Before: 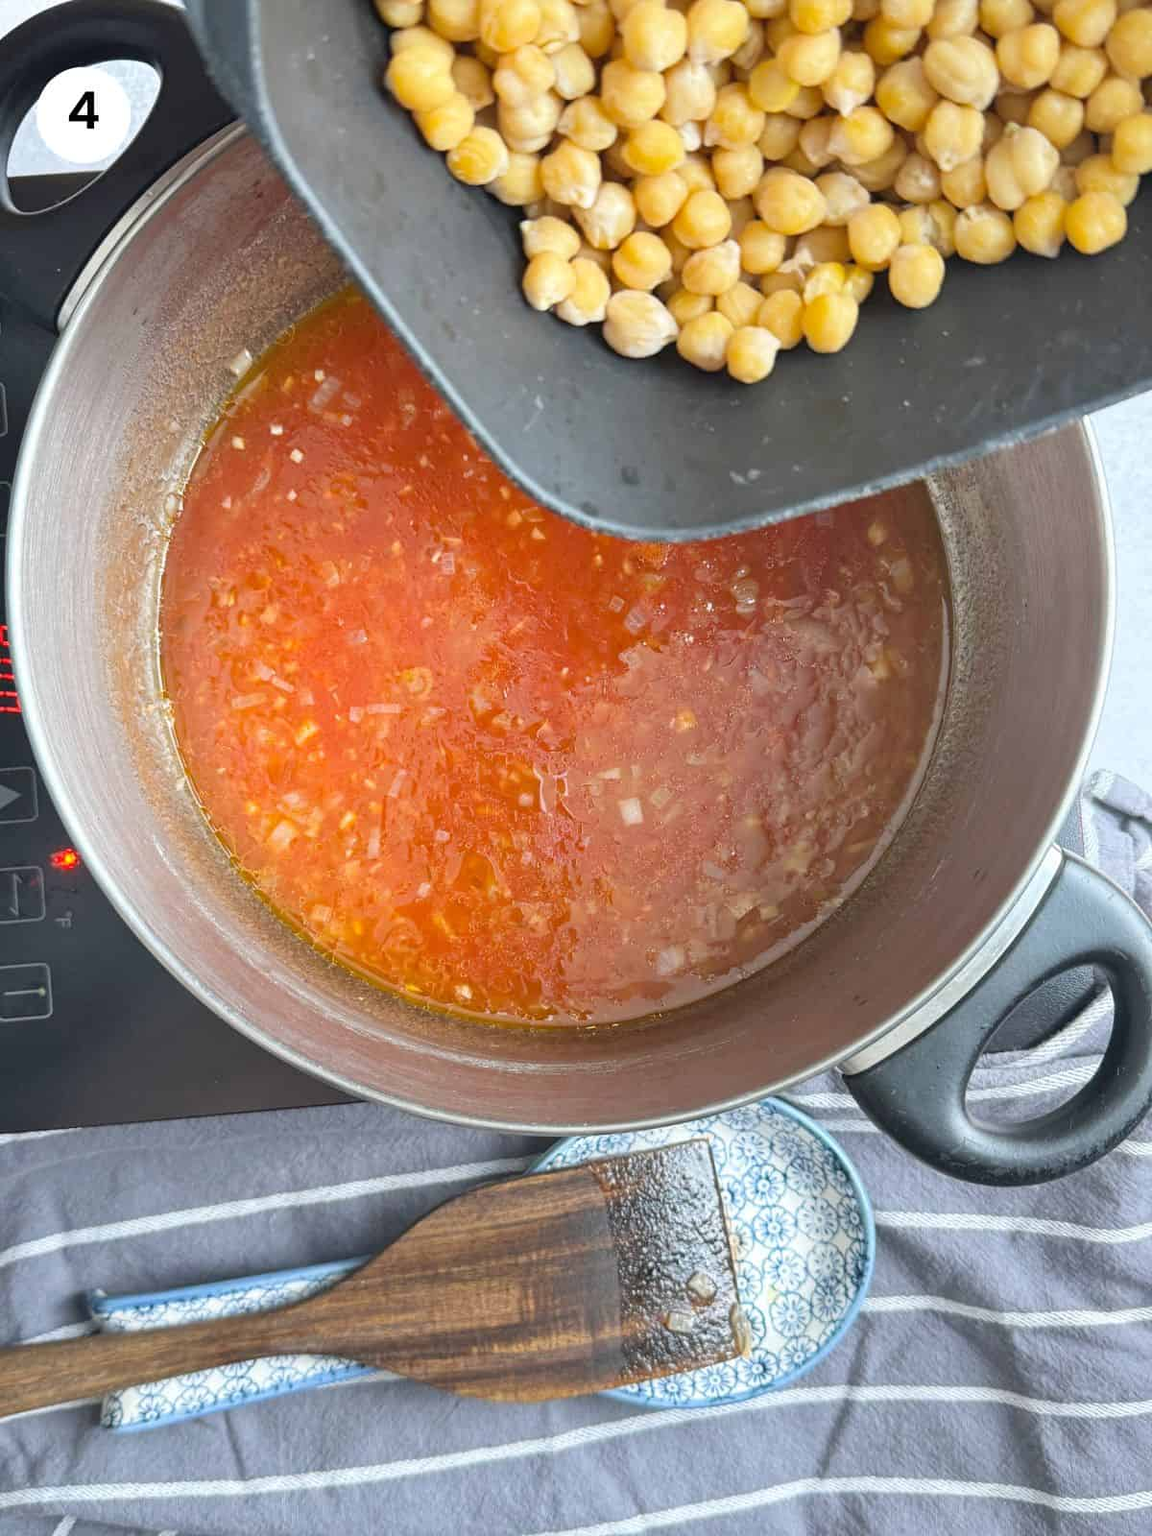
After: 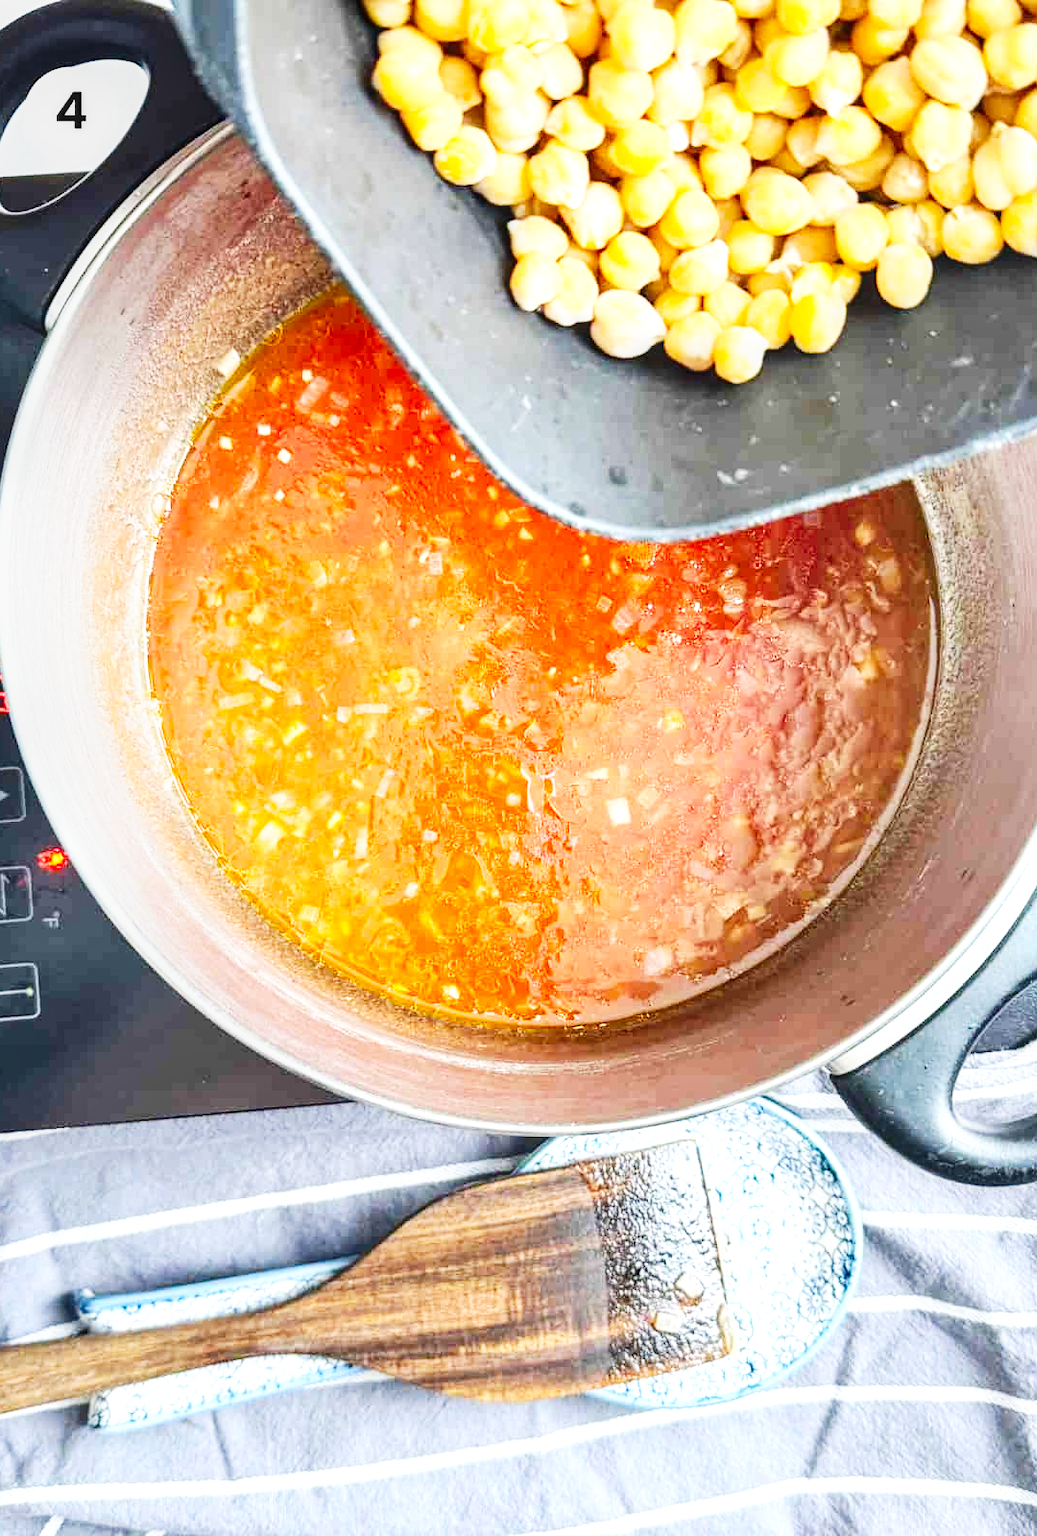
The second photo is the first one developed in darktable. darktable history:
contrast brightness saturation: contrast 0.15, brightness -0.01, saturation 0.1
base curve: curves: ch0 [(0, 0) (0.007, 0.004) (0.027, 0.03) (0.046, 0.07) (0.207, 0.54) (0.442, 0.872) (0.673, 0.972) (1, 1)], preserve colors none
local contrast: on, module defaults
crop and rotate: left 1.088%, right 8.807%
